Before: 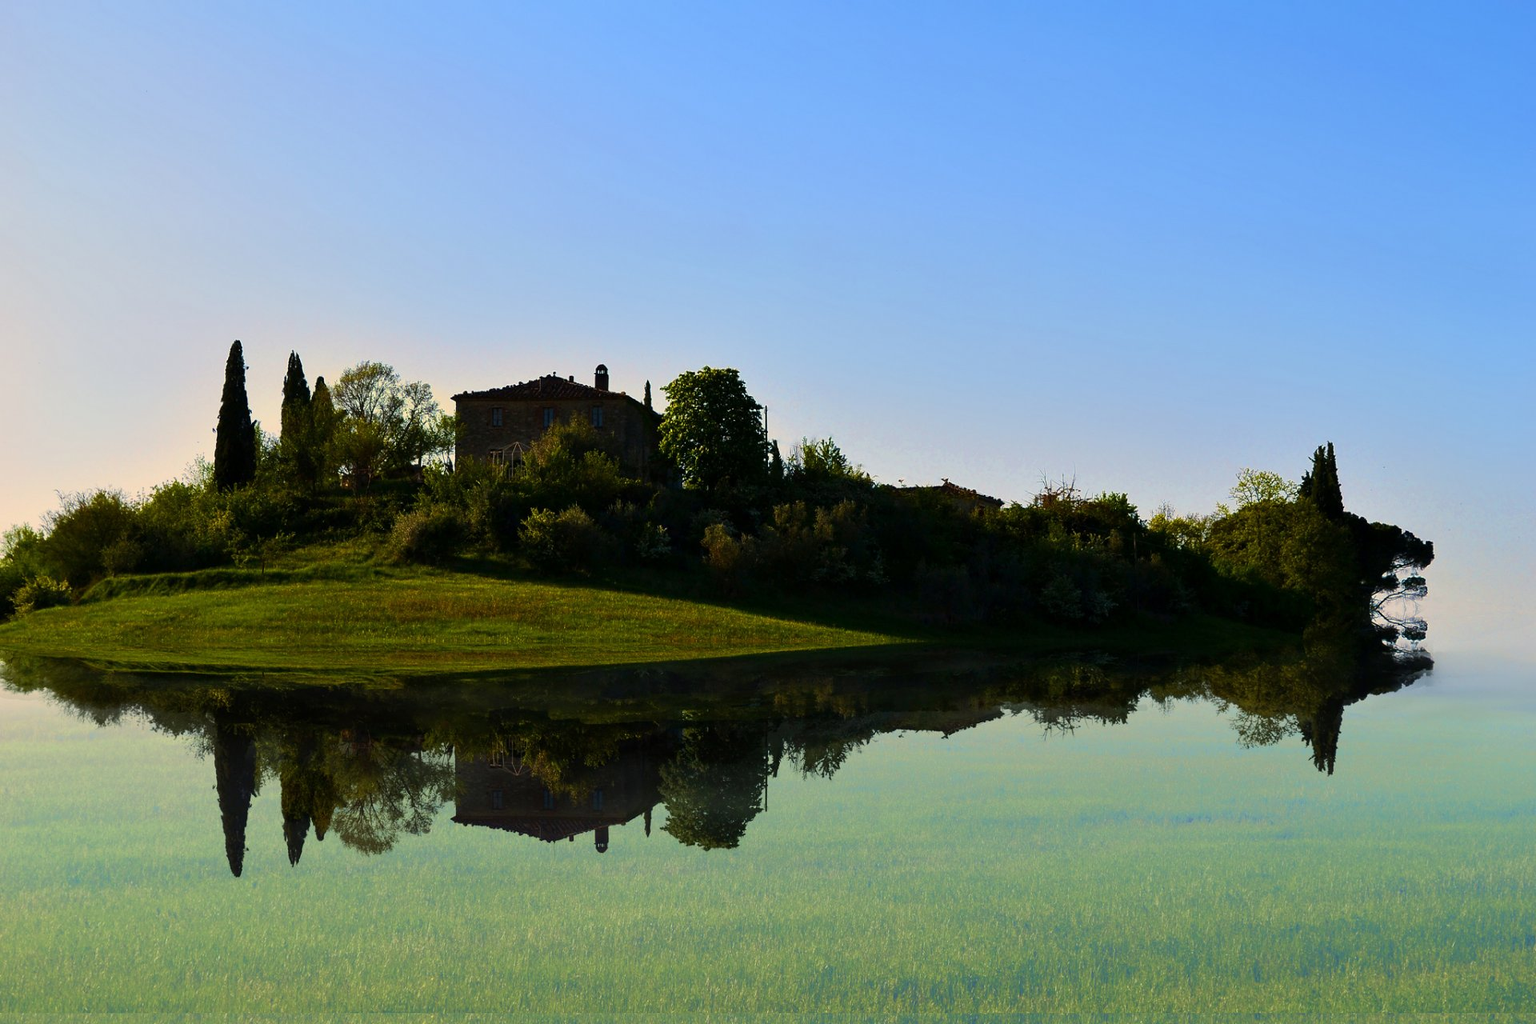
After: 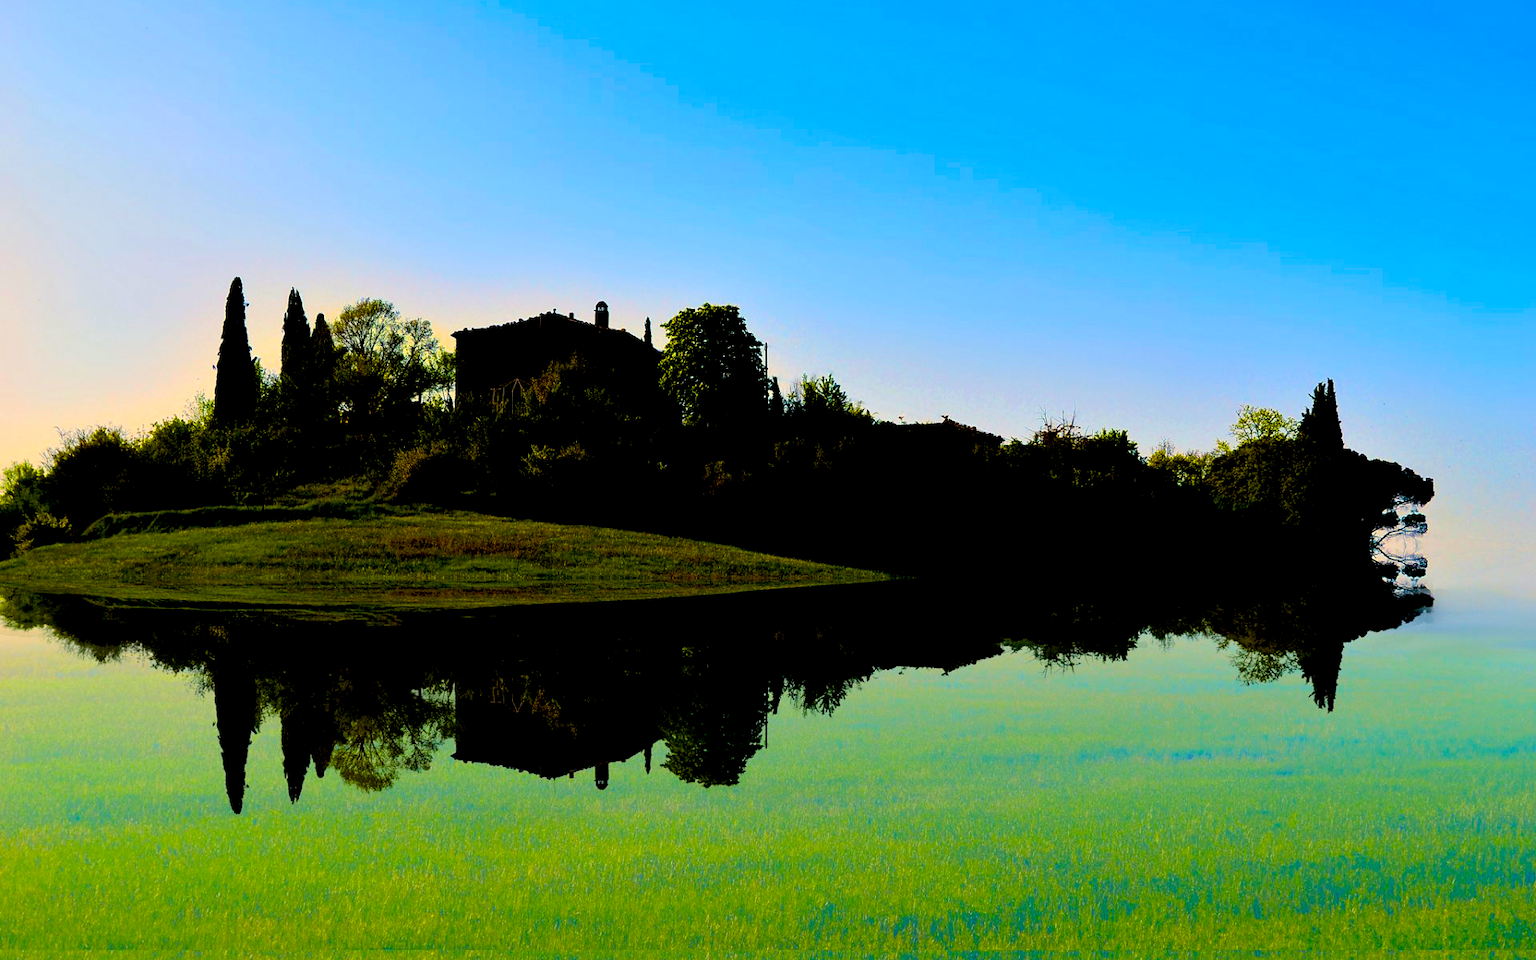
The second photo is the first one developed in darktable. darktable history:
color balance rgb: perceptual saturation grading › global saturation 100%
crop and rotate: top 6.25%
exposure: black level correction 0.025, exposure 0.182 EV, compensate highlight preservation false
